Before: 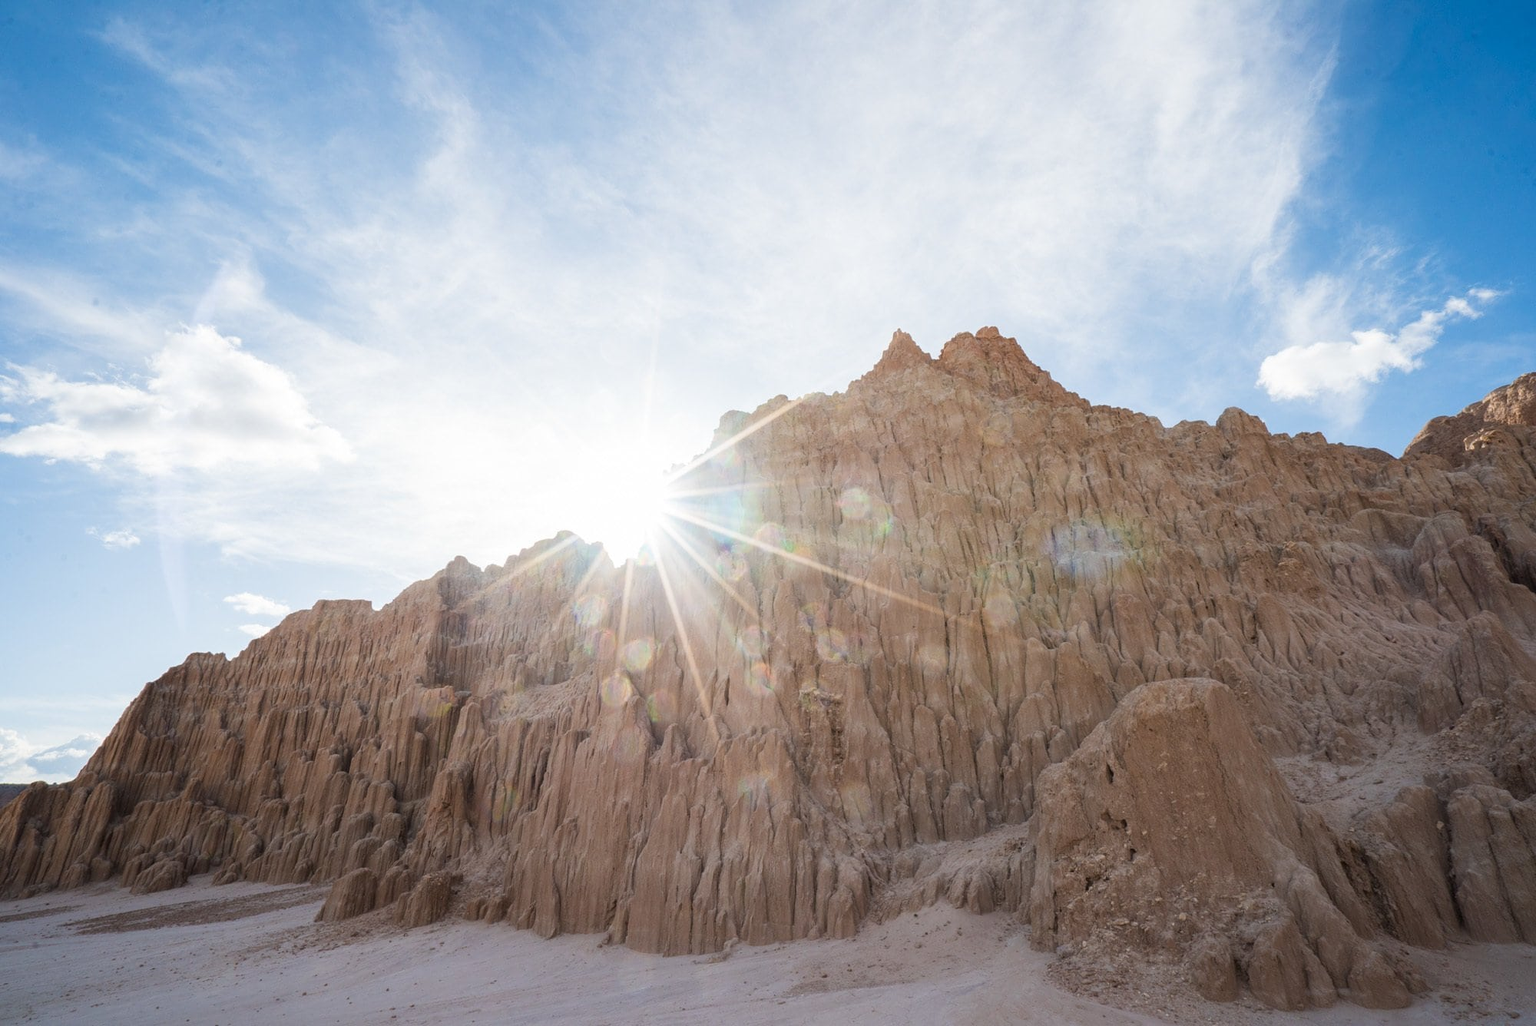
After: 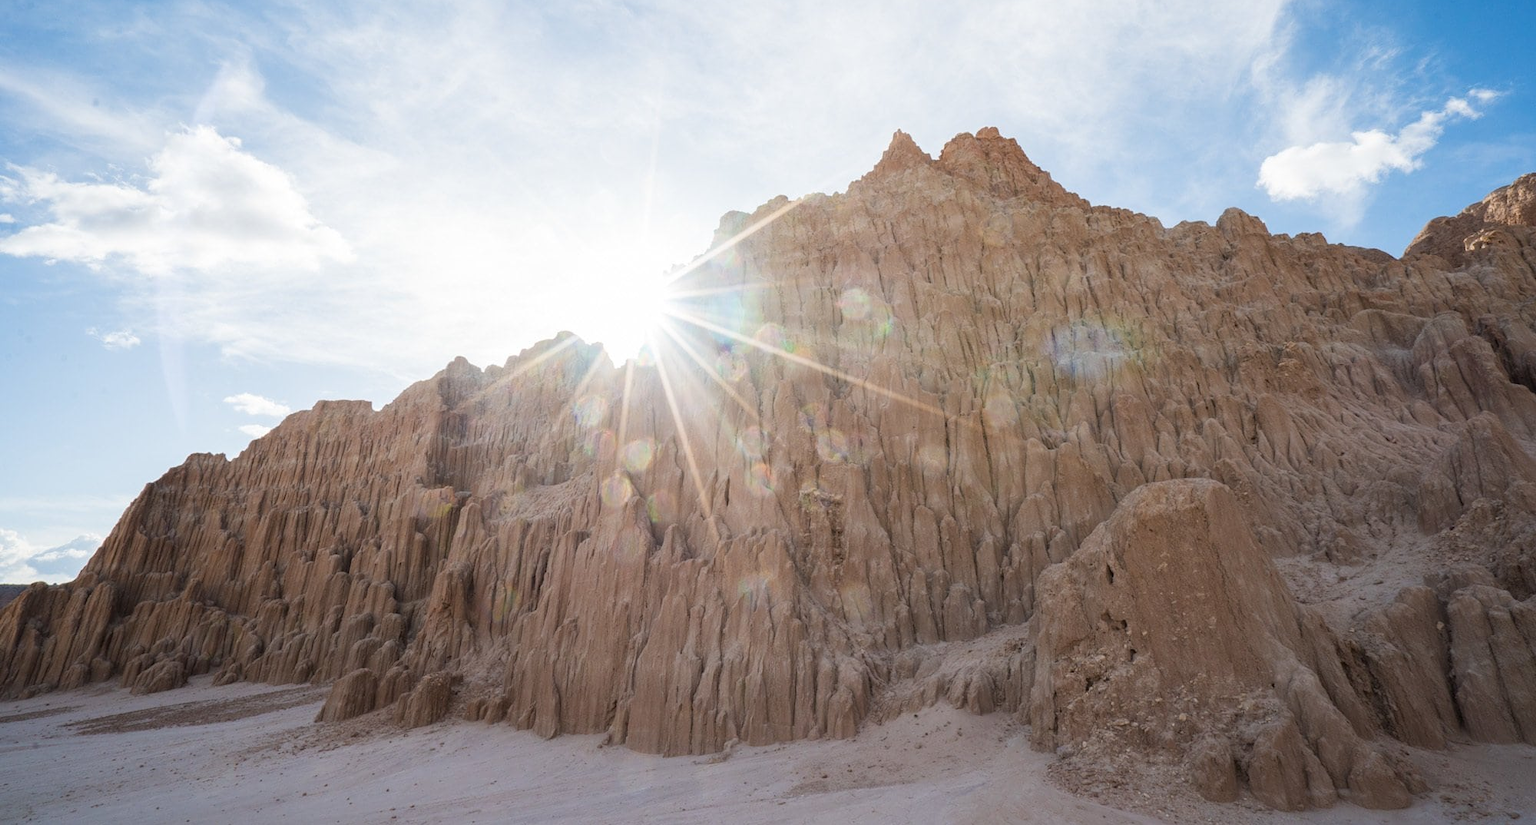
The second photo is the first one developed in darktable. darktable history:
crop and rotate: top 19.53%
